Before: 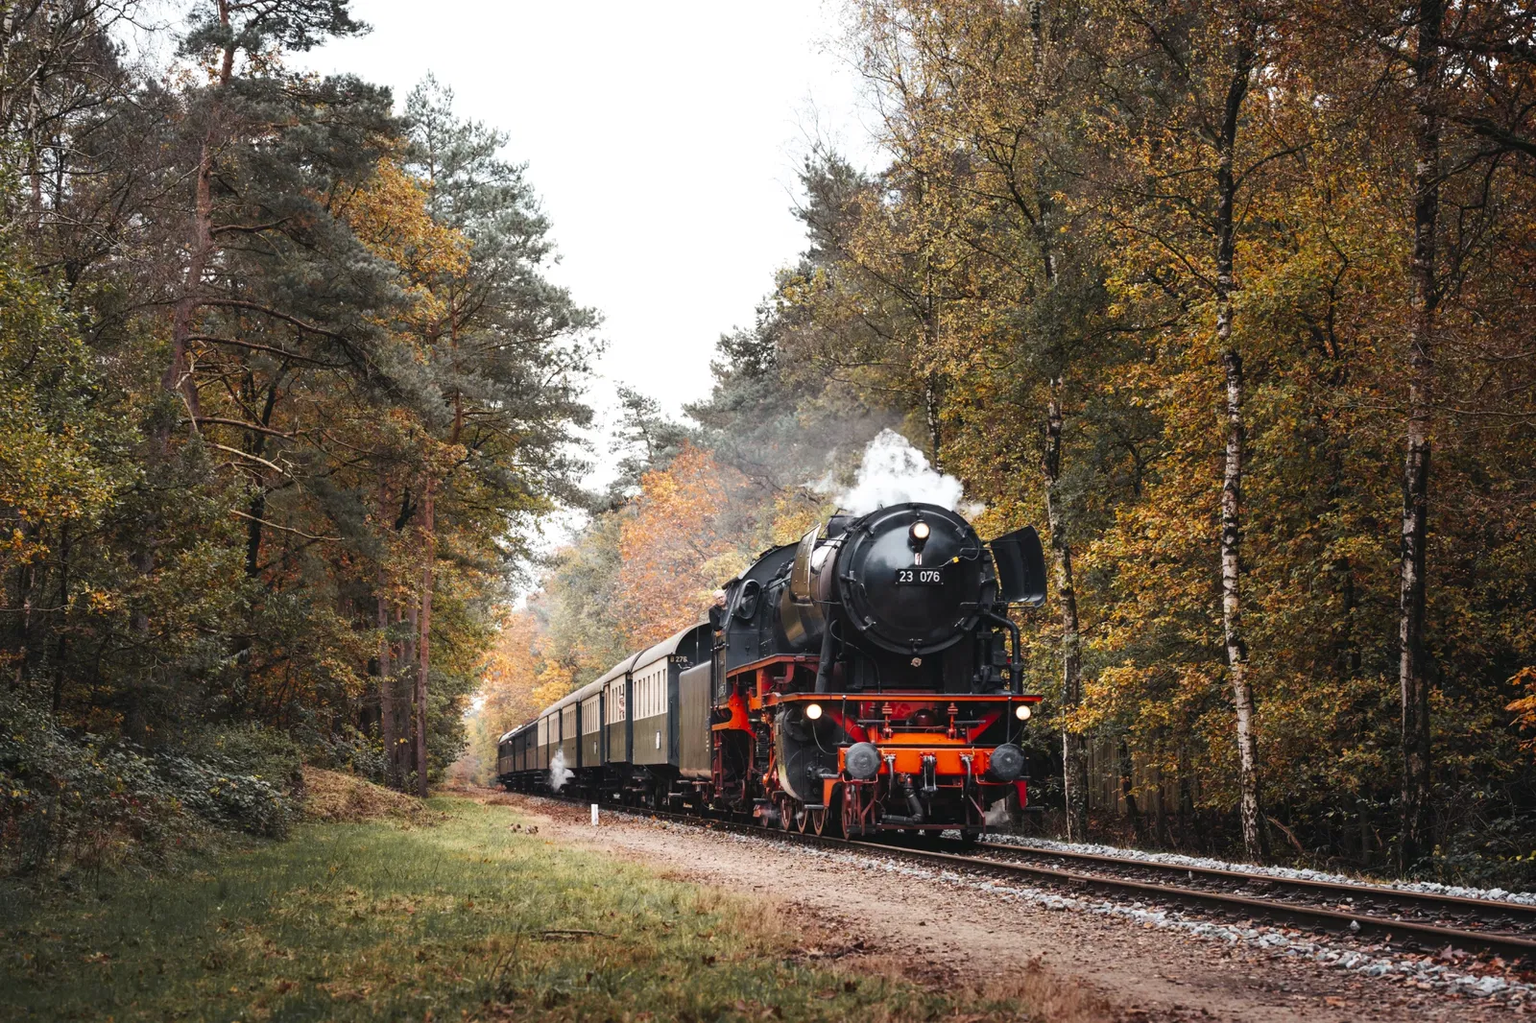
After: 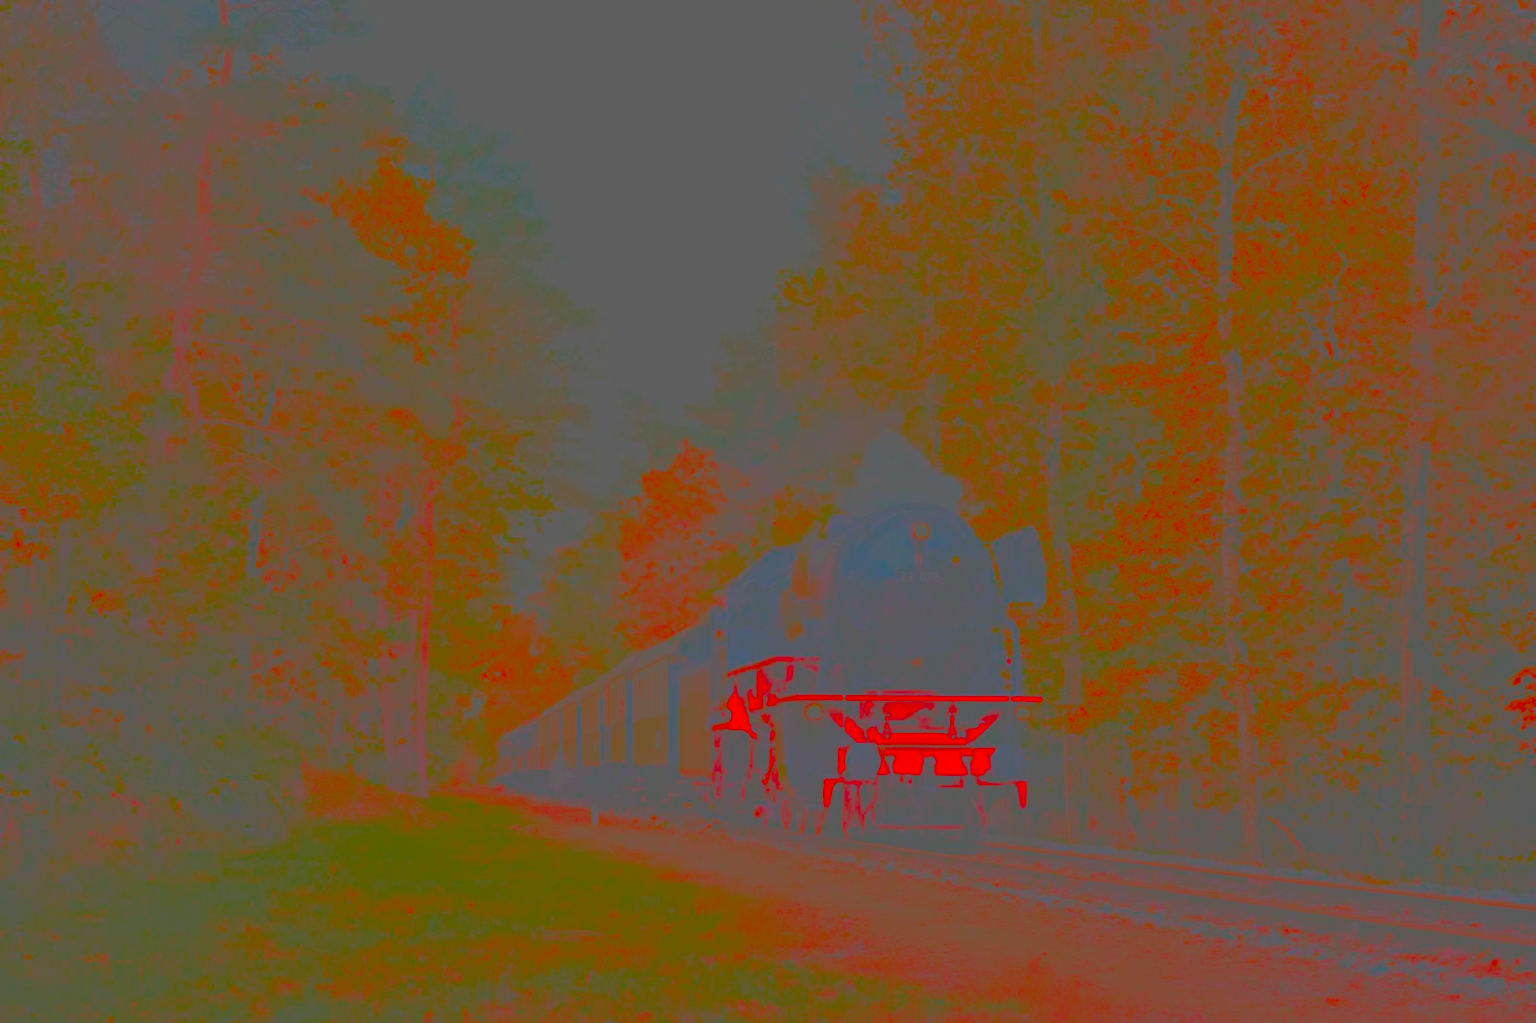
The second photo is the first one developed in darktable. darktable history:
contrast brightness saturation: contrast -0.981, brightness -0.179, saturation 0.749
